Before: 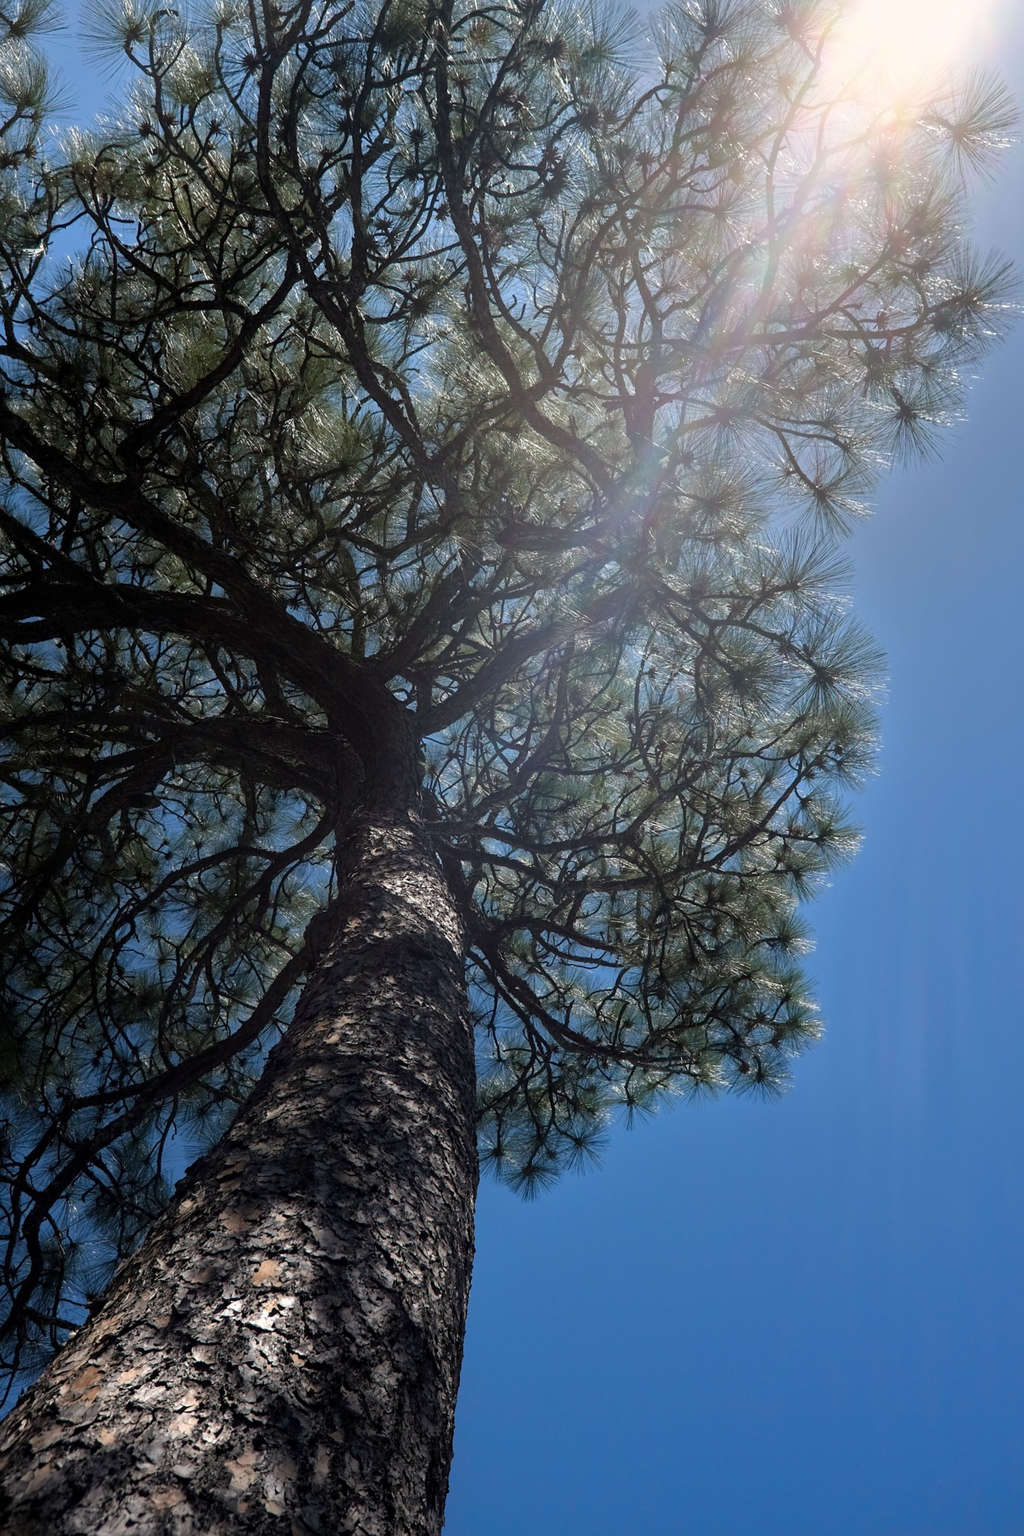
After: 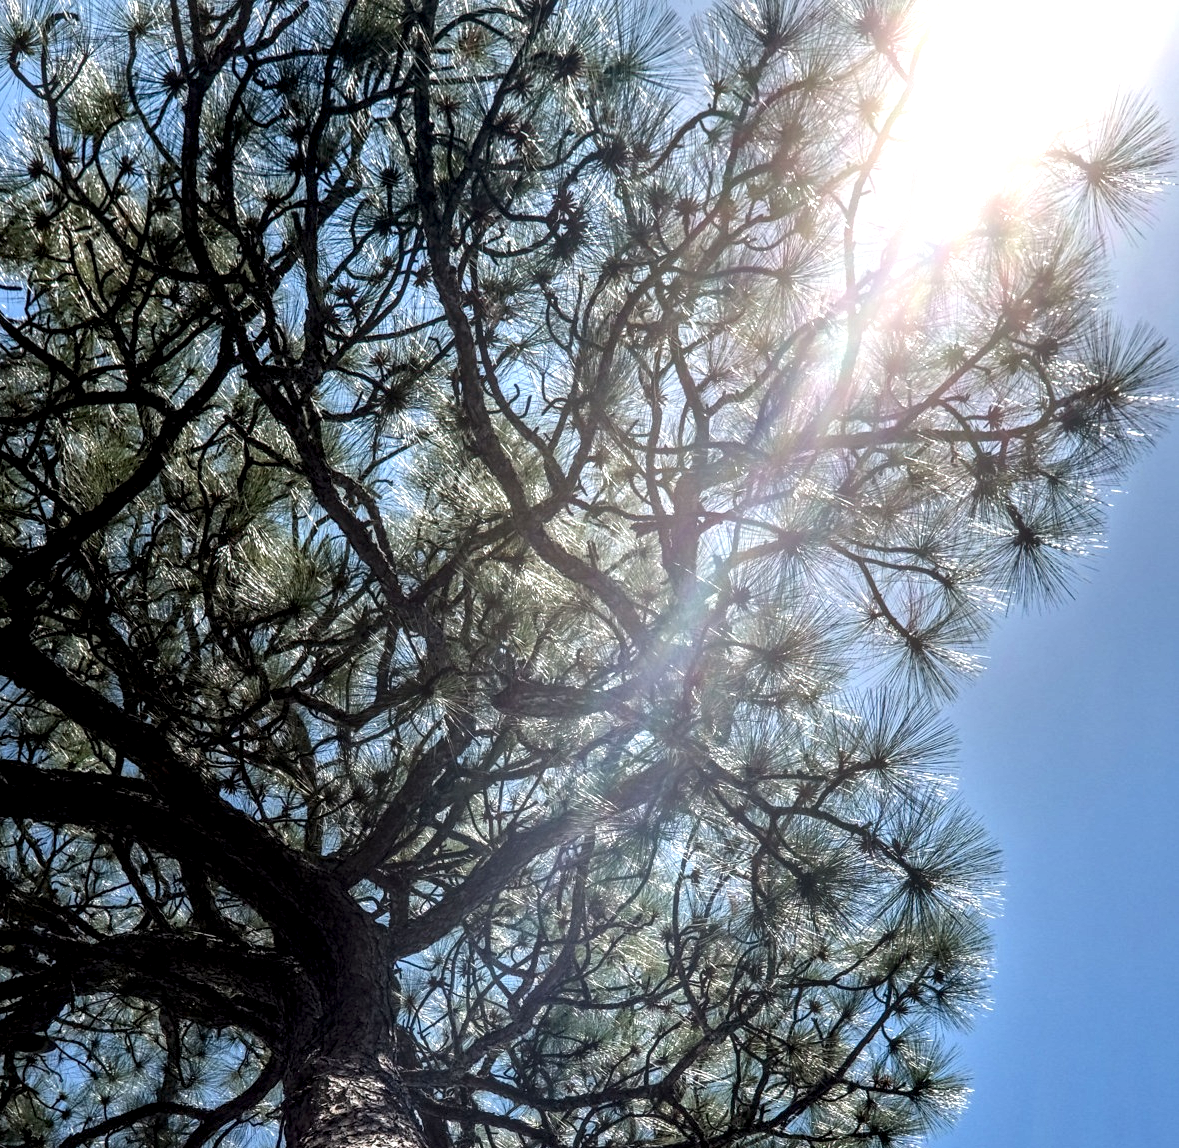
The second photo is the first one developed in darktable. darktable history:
local contrast: highlights 17%, detail 185%
exposure: black level correction 0, exposure 0.393 EV, compensate highlight preservation false
crop and rotate: left 11.499%, bottom 42.598%
